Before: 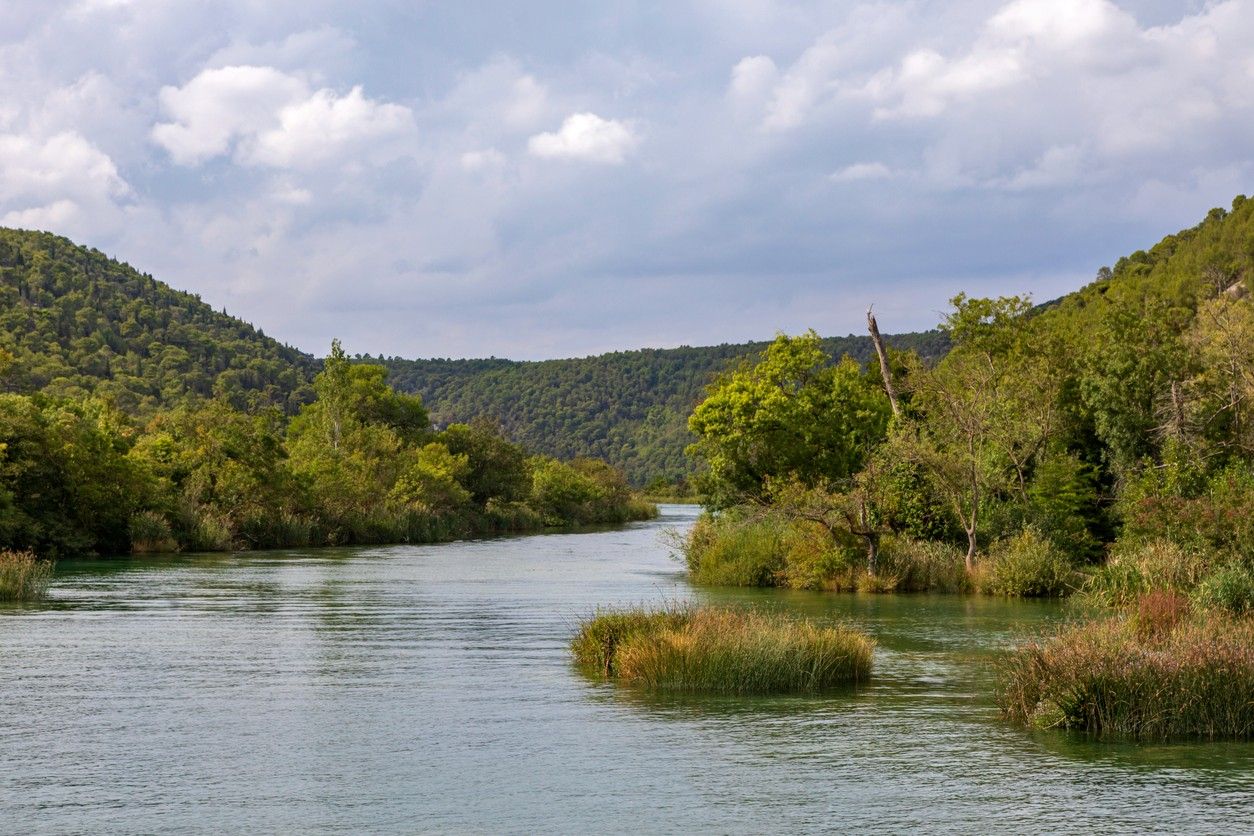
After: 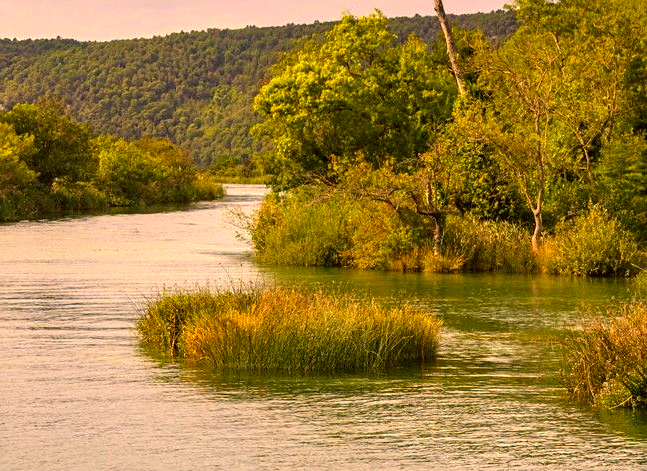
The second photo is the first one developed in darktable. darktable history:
crop: left 34.61%, top 38.312%, right 13.78%, bottom 5.293%
color correction: highlights a* 18.17, highlights b* 35.7, shadows a* 1.54, shadows b* 6.27, saturation 1.04
exposure: exposure 0.586 EV, compensate highlight preservation false
tone equalizer: on, module defaults
sharpen: amount 0.206
